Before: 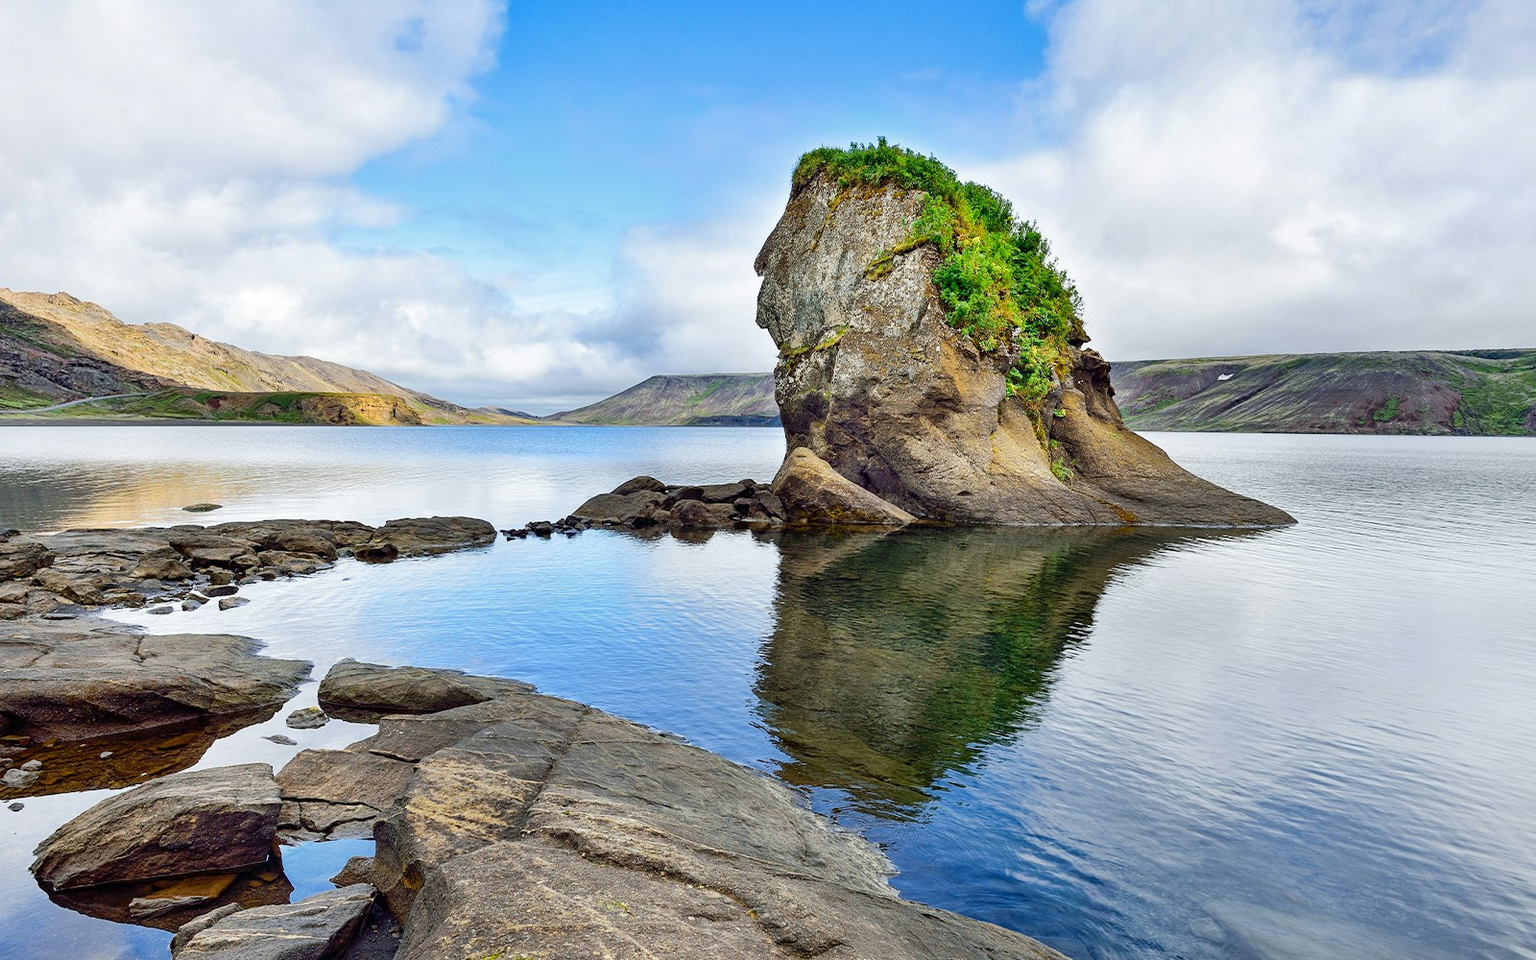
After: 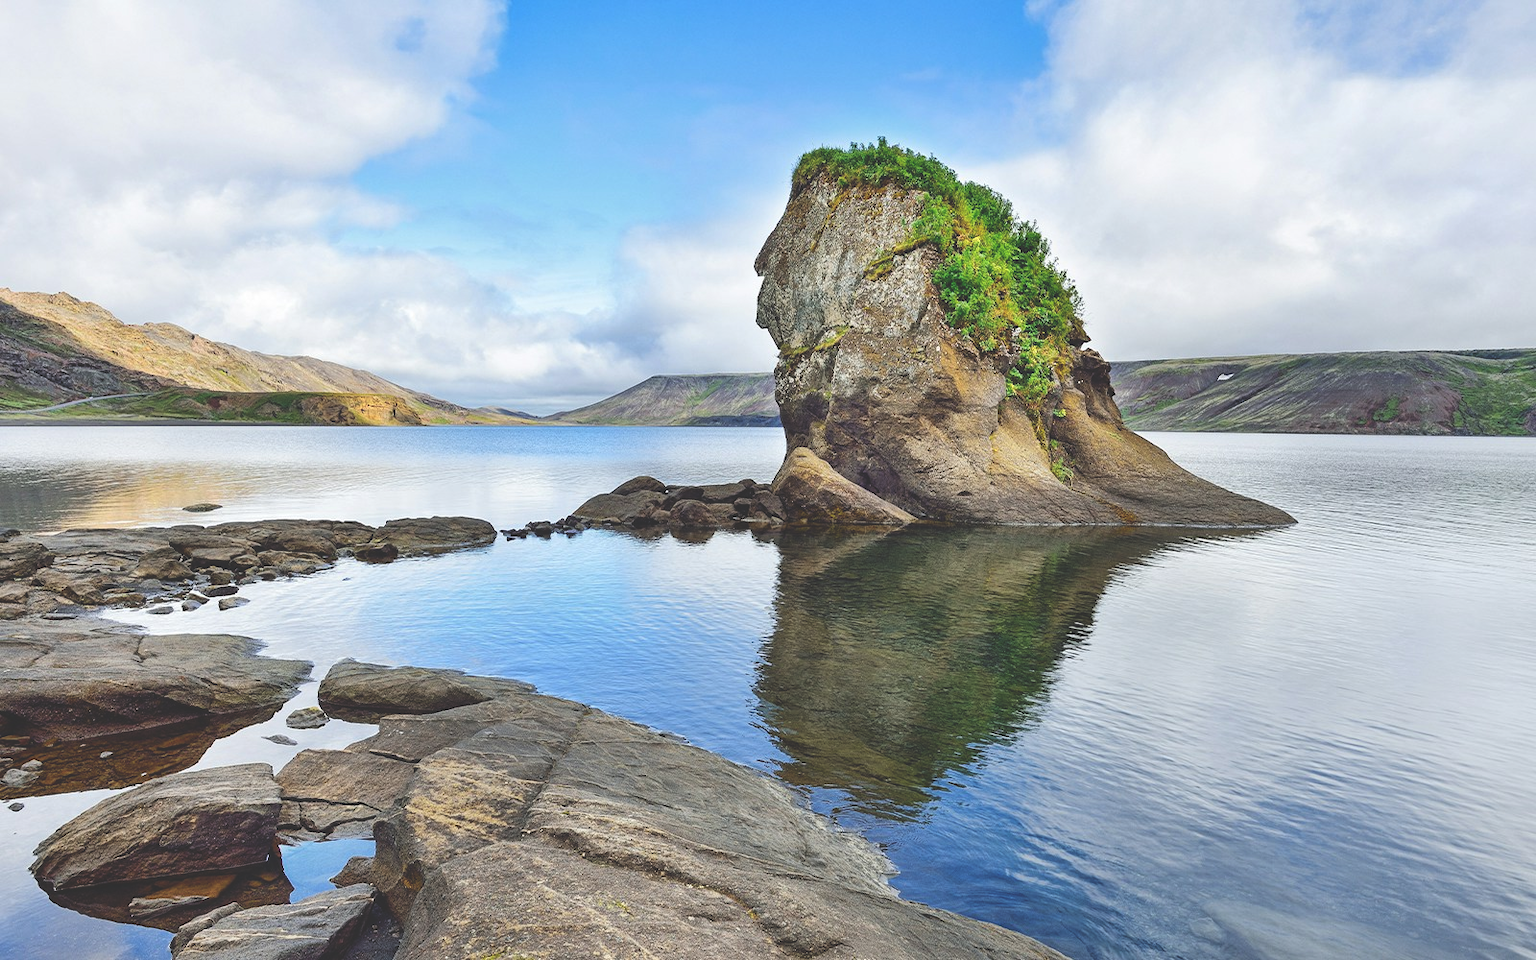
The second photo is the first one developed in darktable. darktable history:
exposure: black level correction -0.029, compensate highlight preservation false
